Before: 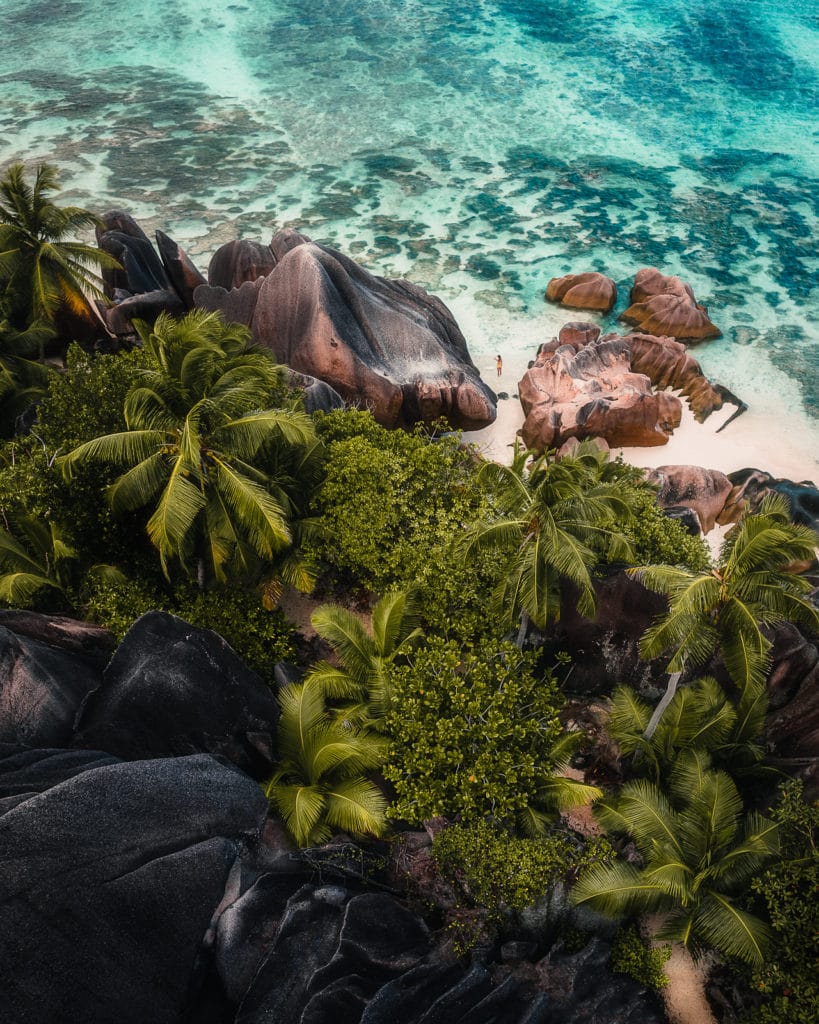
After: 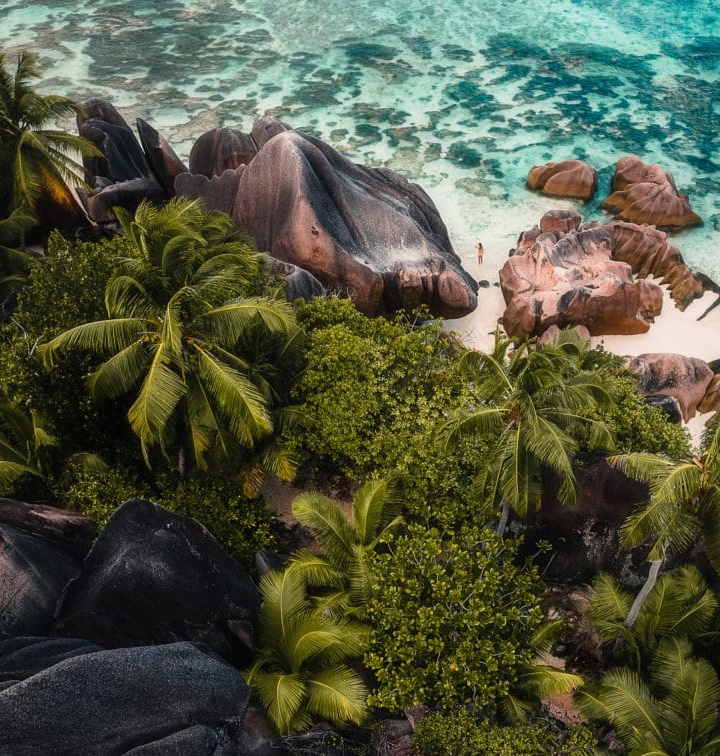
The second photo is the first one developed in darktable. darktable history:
crop and rotate: left 2.401%, top 11.025%, right 9.679%, bottom 15.123%
